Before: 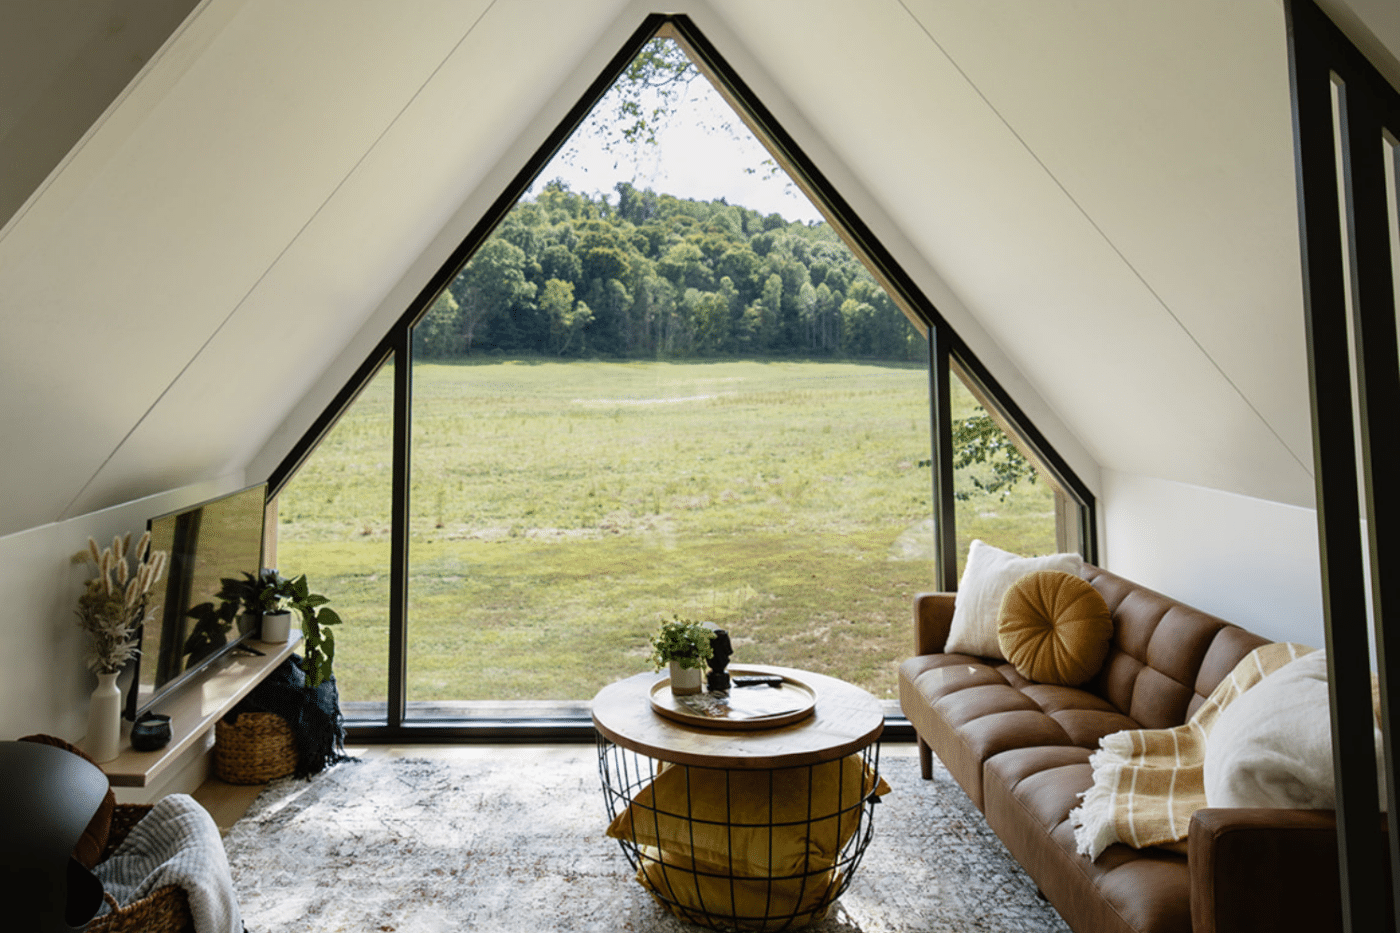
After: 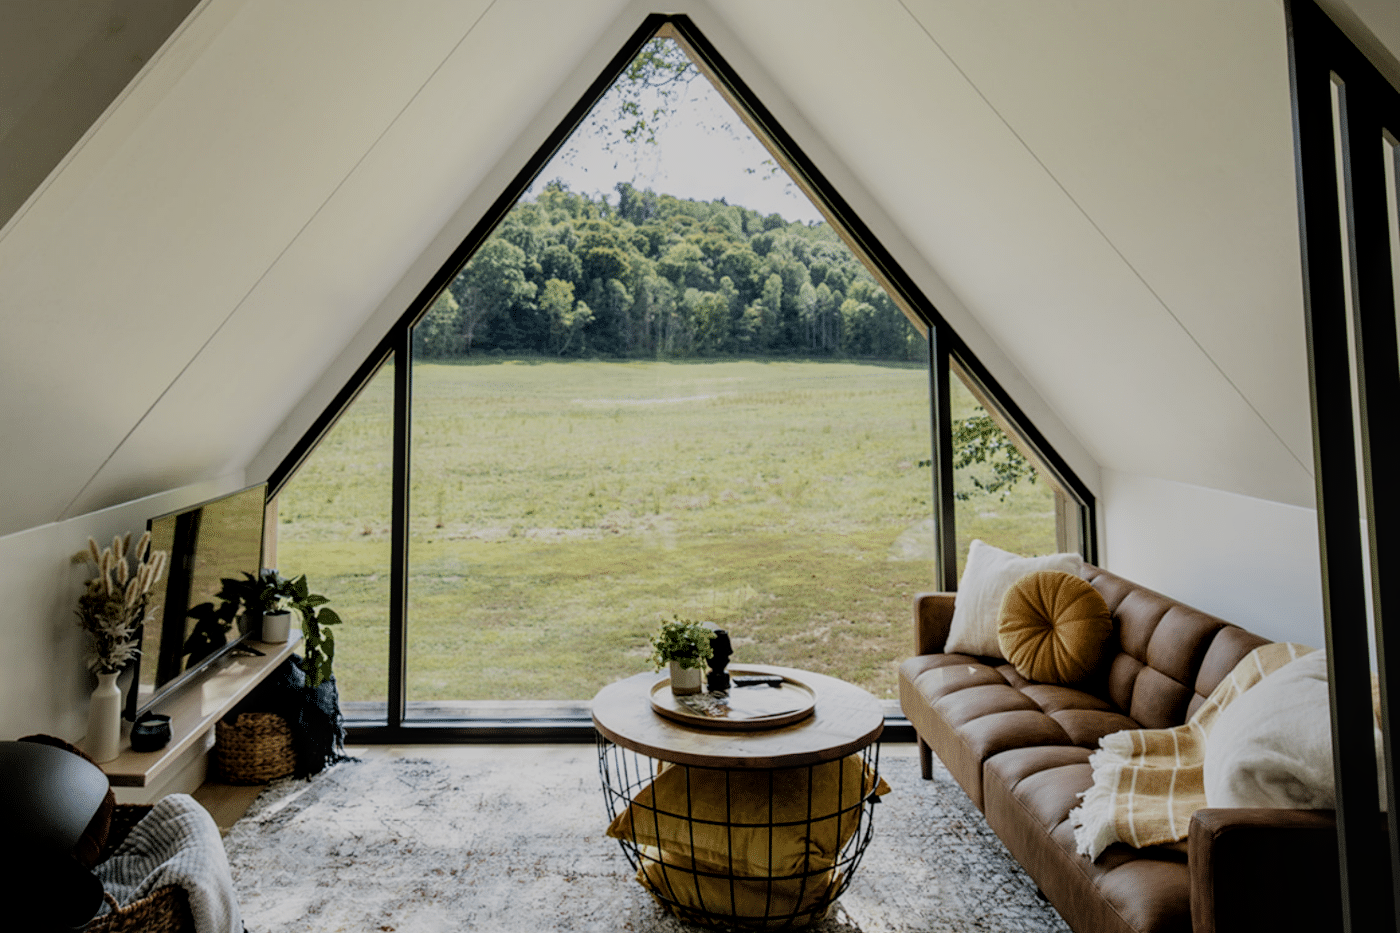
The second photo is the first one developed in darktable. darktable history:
local contrast: on, module defaults
exposure: compensate highlight preservation false
filmic rgb: black relative exposure -6.93 EV, white relative exposure 5.63 EV, hardness 2.86
